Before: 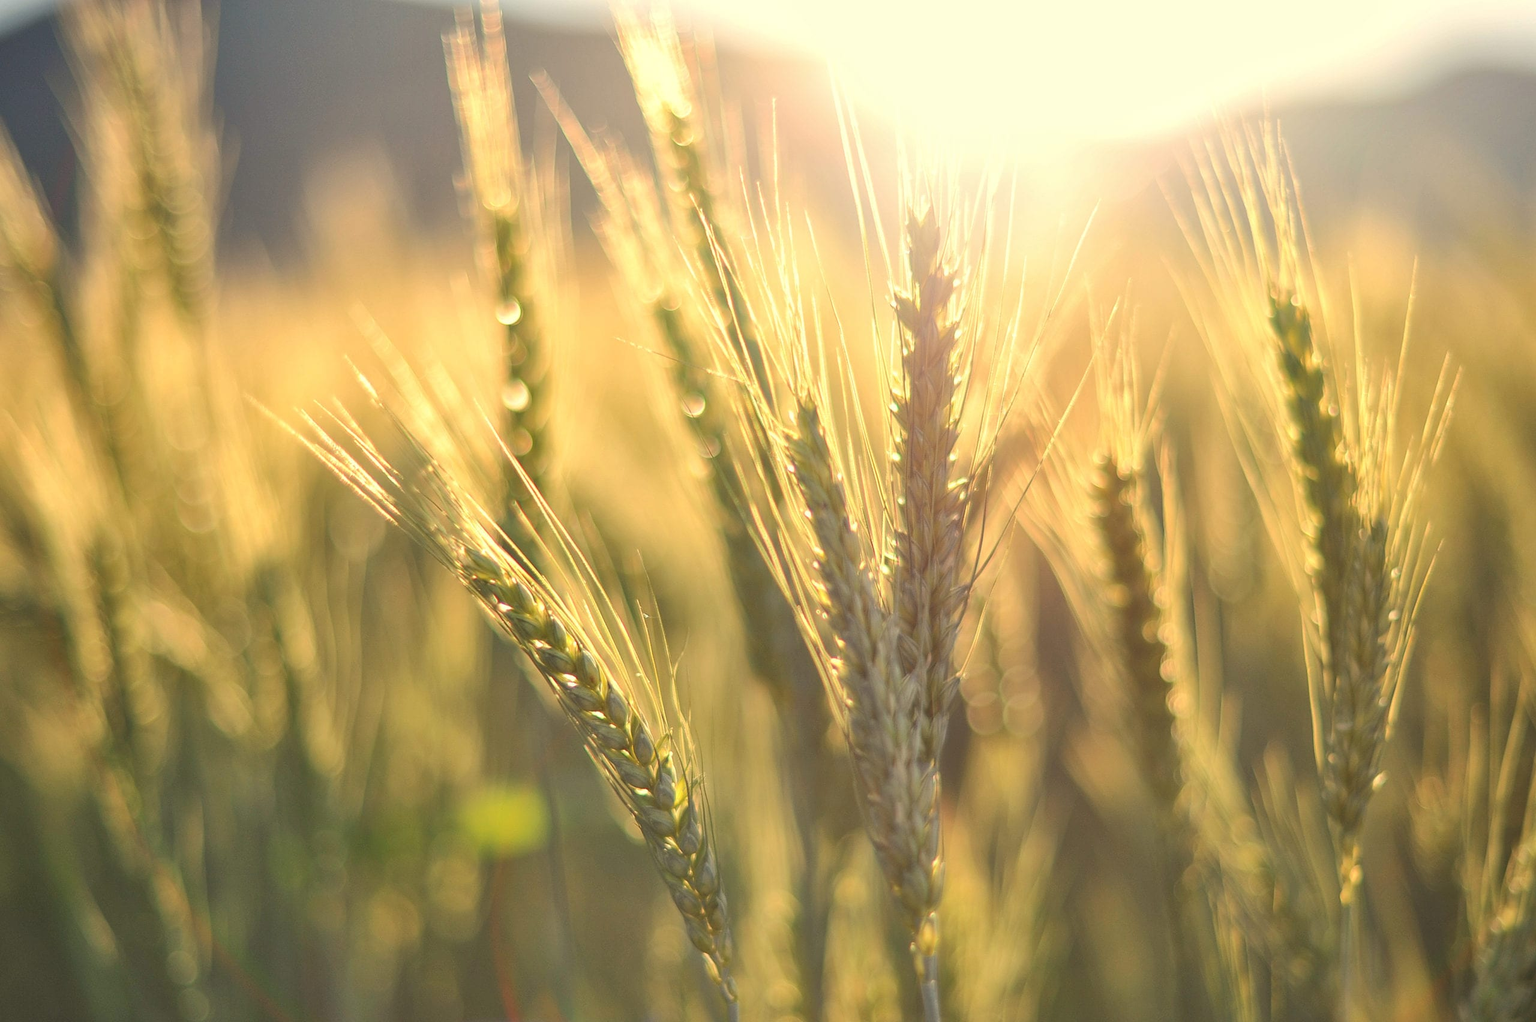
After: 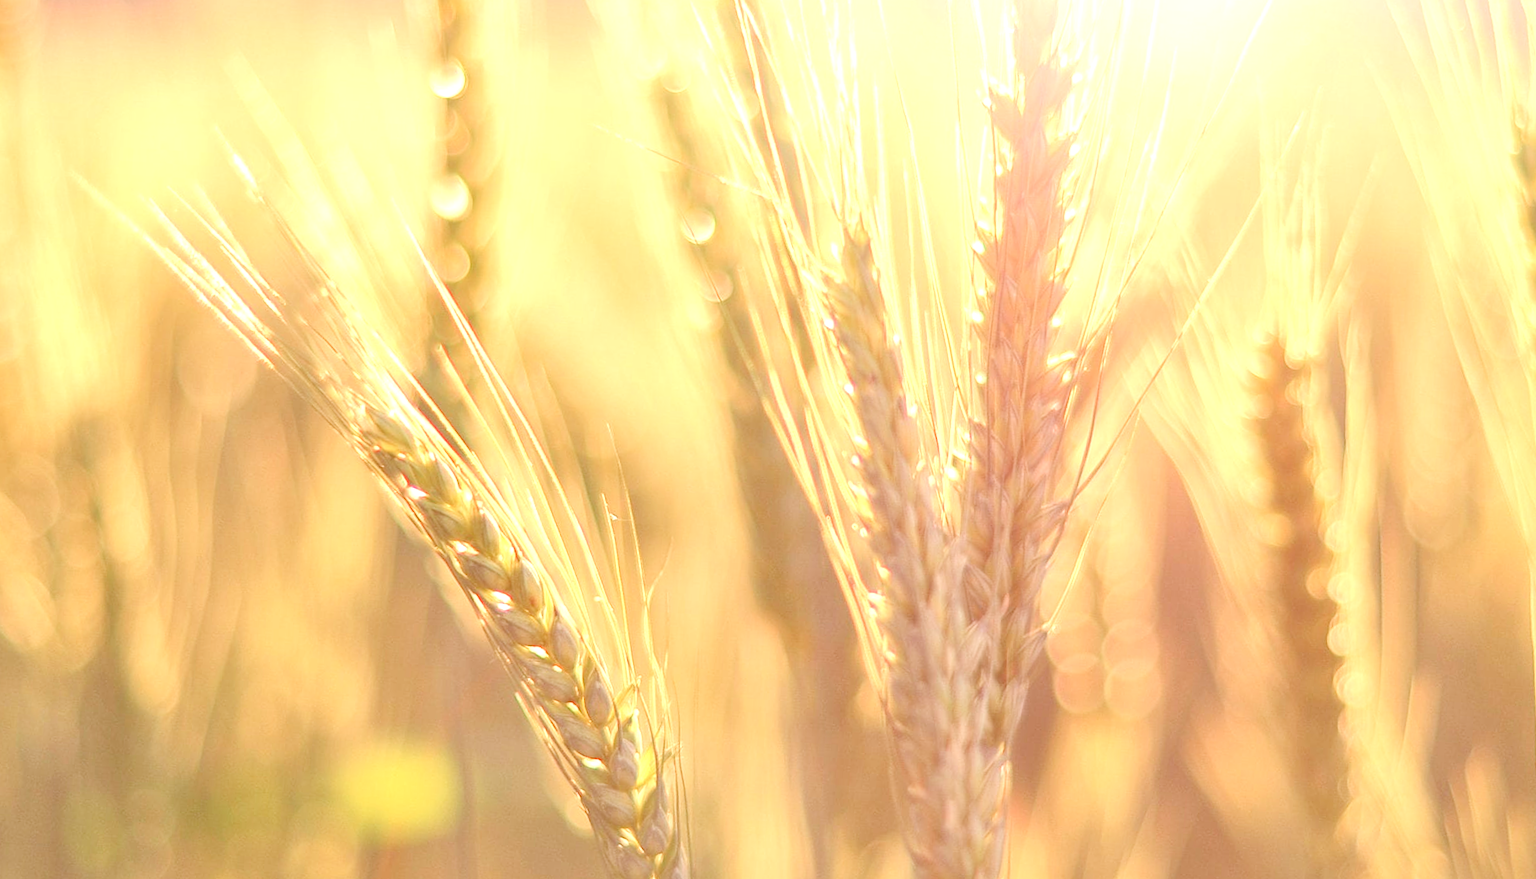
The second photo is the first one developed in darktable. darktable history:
color correction: highlights a* 9.44, highlights b* 9.06, shadows a* 39.46, shadows b* 39.44, saturation 0.785
color calibration: illuminant as shot in camera, x 0.358, y 0.373, temperature 4628.91 K, saturation algorithm version 1 (2020)
crop and rotate: angle -3.56°, left 9.808%, top 20.99%, right 12.33%, bottom 12.049%
exposure: black level correction 0, exposure 0.693 EV, compensate highlight preservation false
levels: levels [0.072, 0.414, 0.976]
